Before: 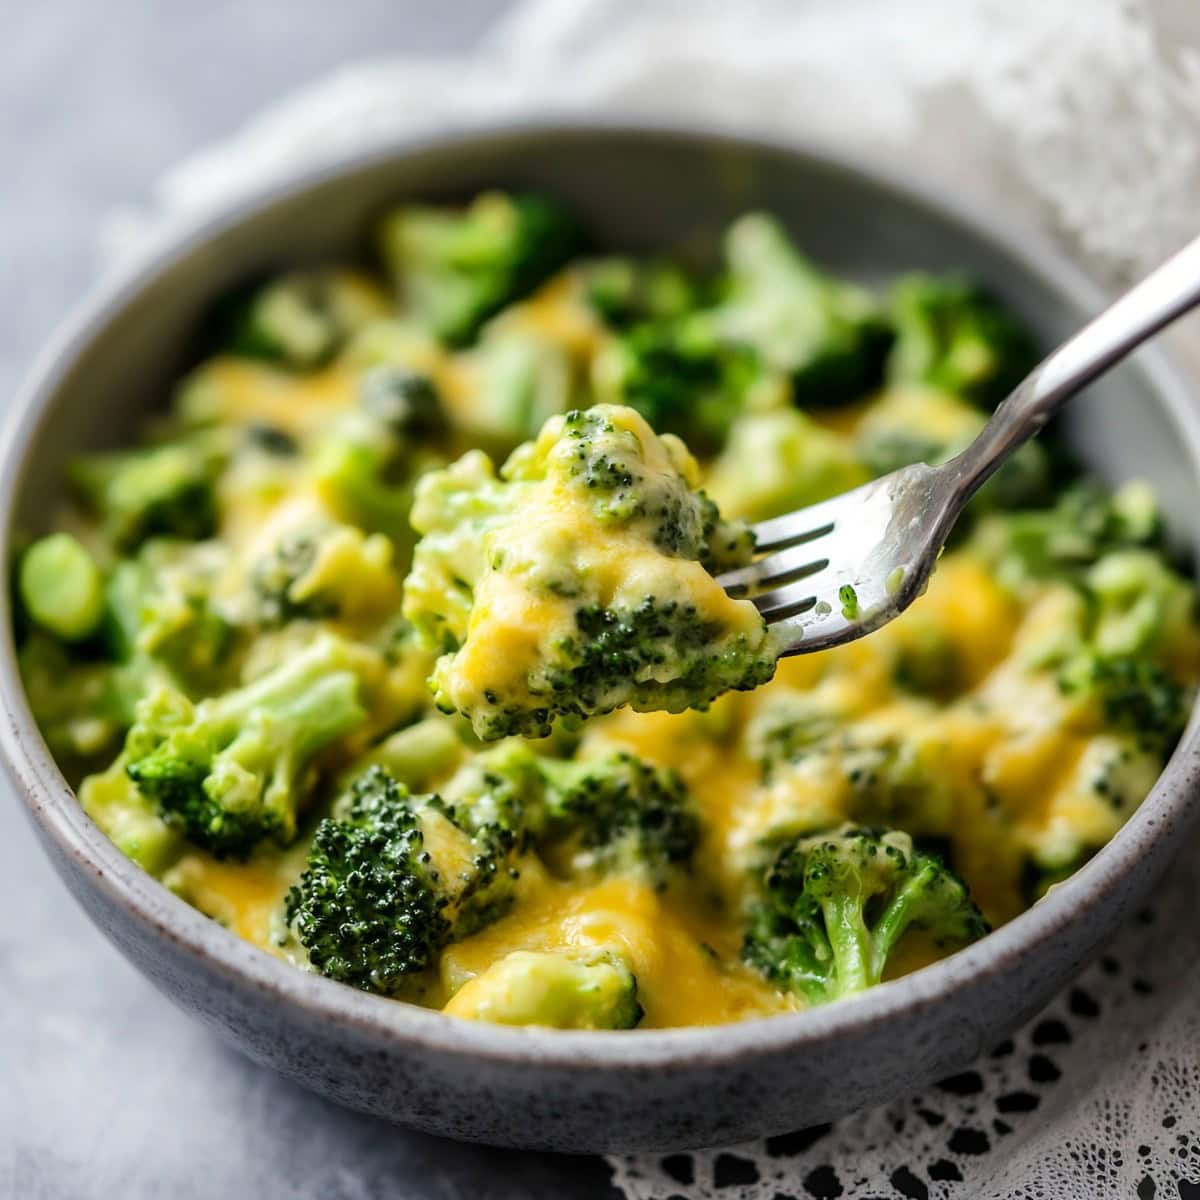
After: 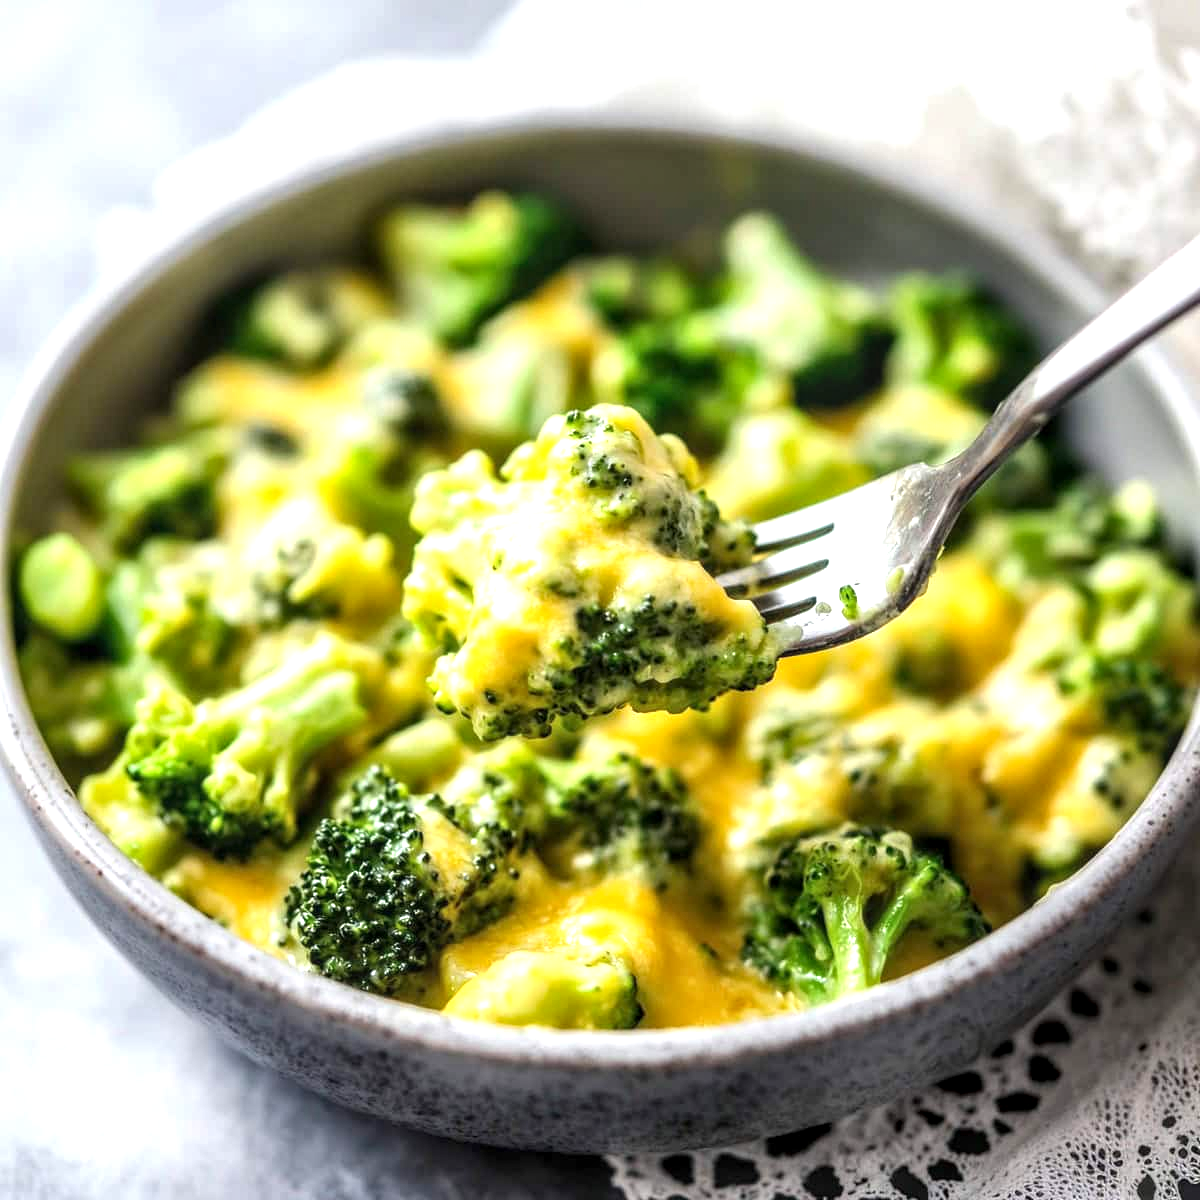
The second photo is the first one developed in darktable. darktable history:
tone equalizer: -8 EV 0.075 EV
exposure: exposure 0.77 EV, compensate exposure bias true, compensate highlight preservation false
local contrast: on, module defaults
